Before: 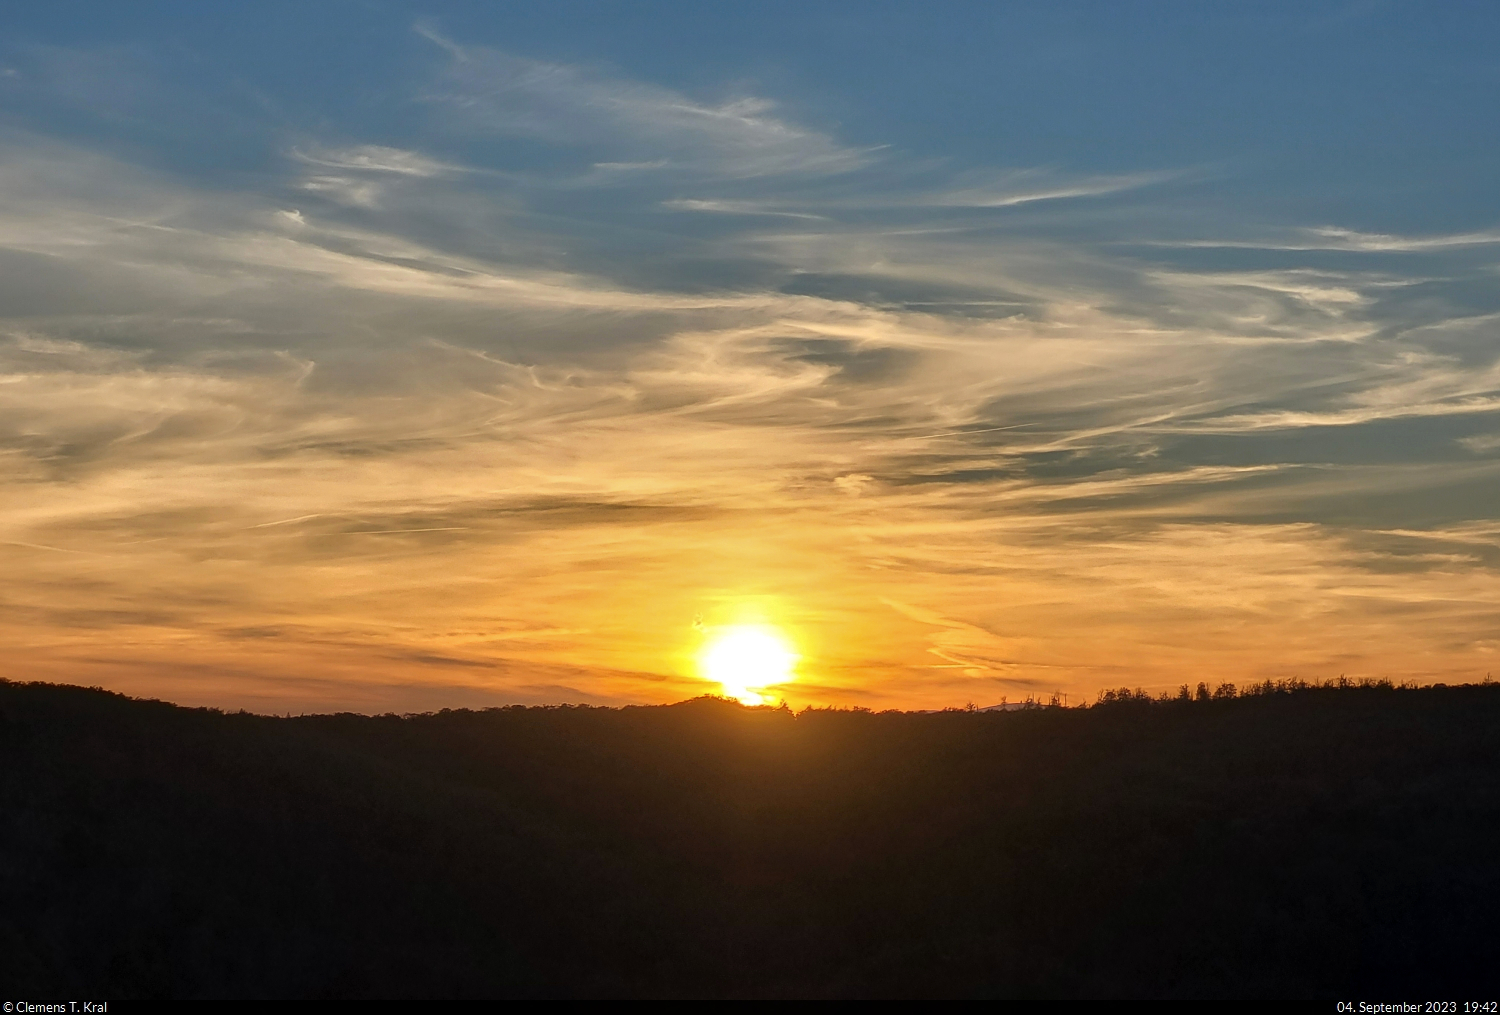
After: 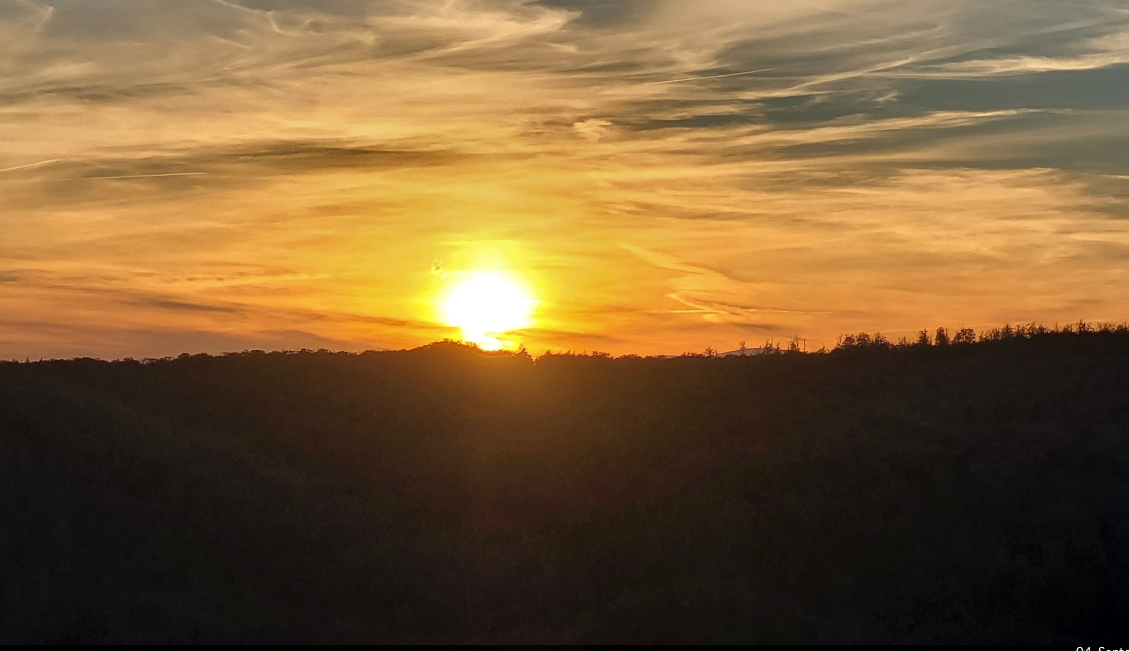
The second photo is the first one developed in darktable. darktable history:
crop and rotate: left 17.43%, top 34.994%, right 7.243%, bottom 0.862%
shadows and highlights: soften with gaussian
